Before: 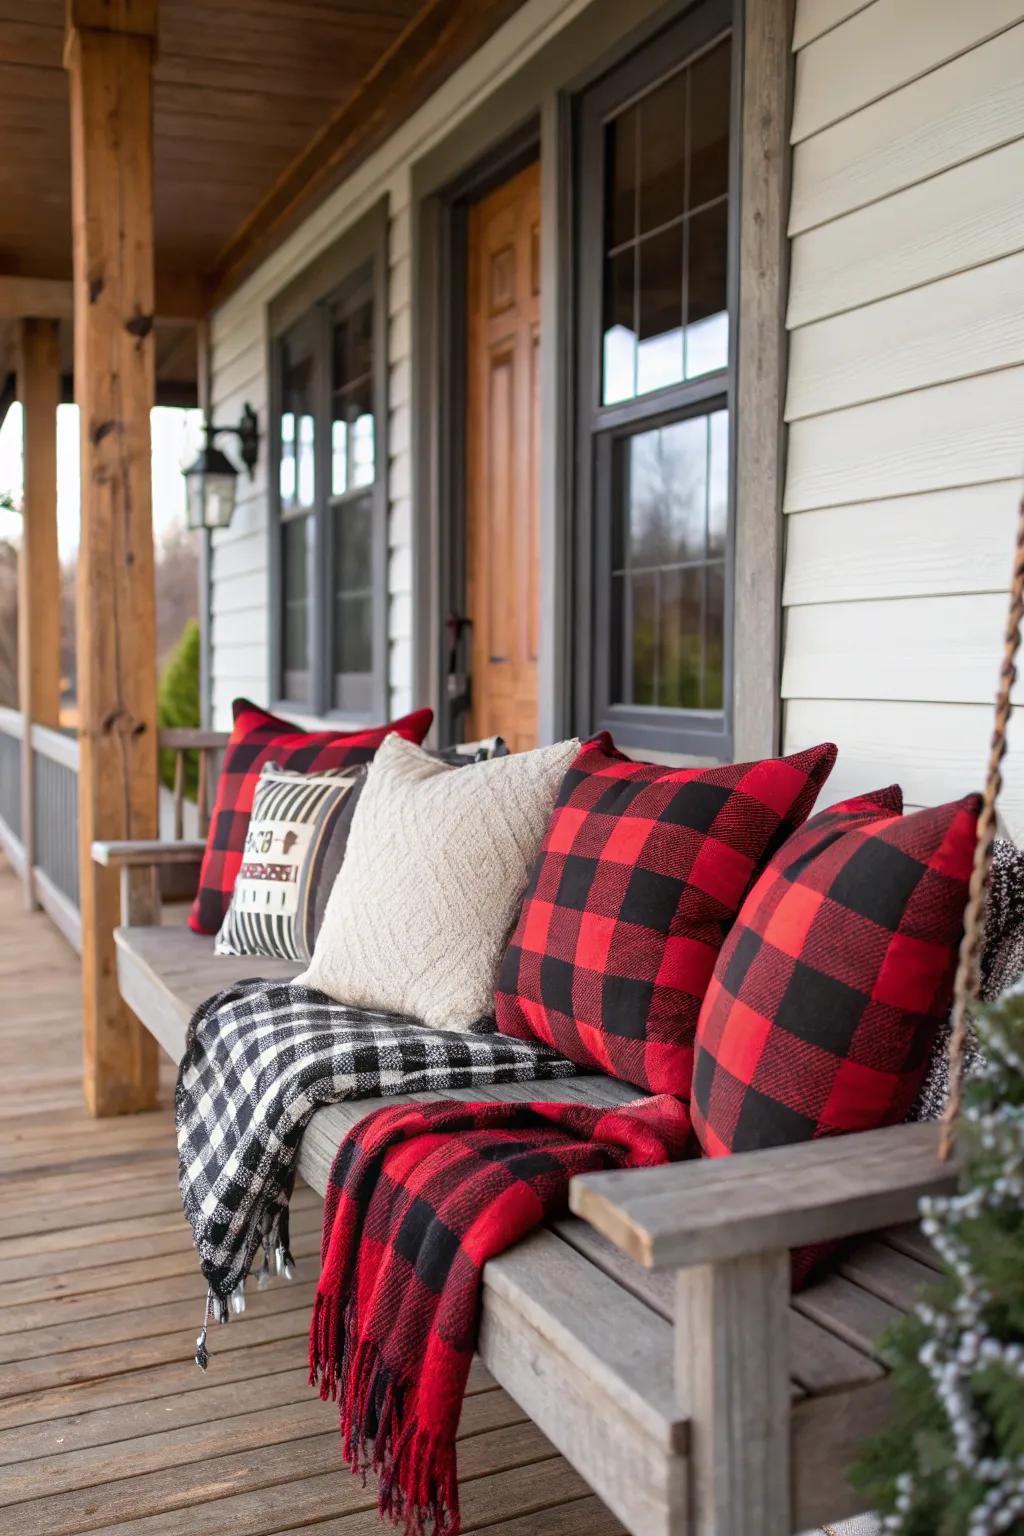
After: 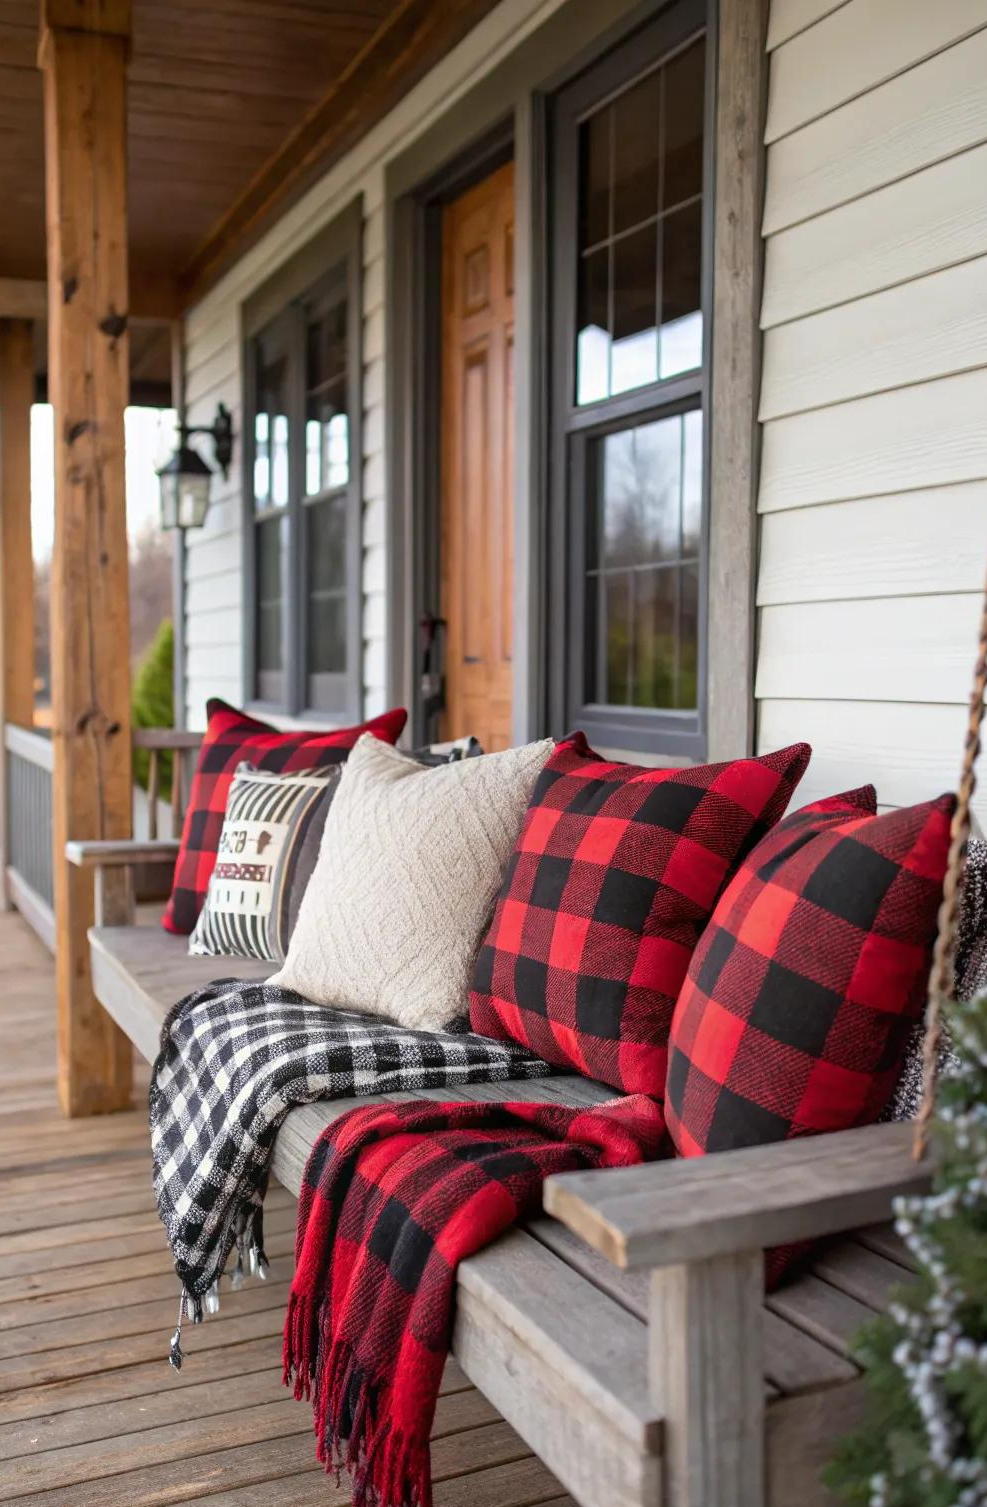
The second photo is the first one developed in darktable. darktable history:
crop and rotate: left 2.591%, right 1.013%, bottom 1.857%
